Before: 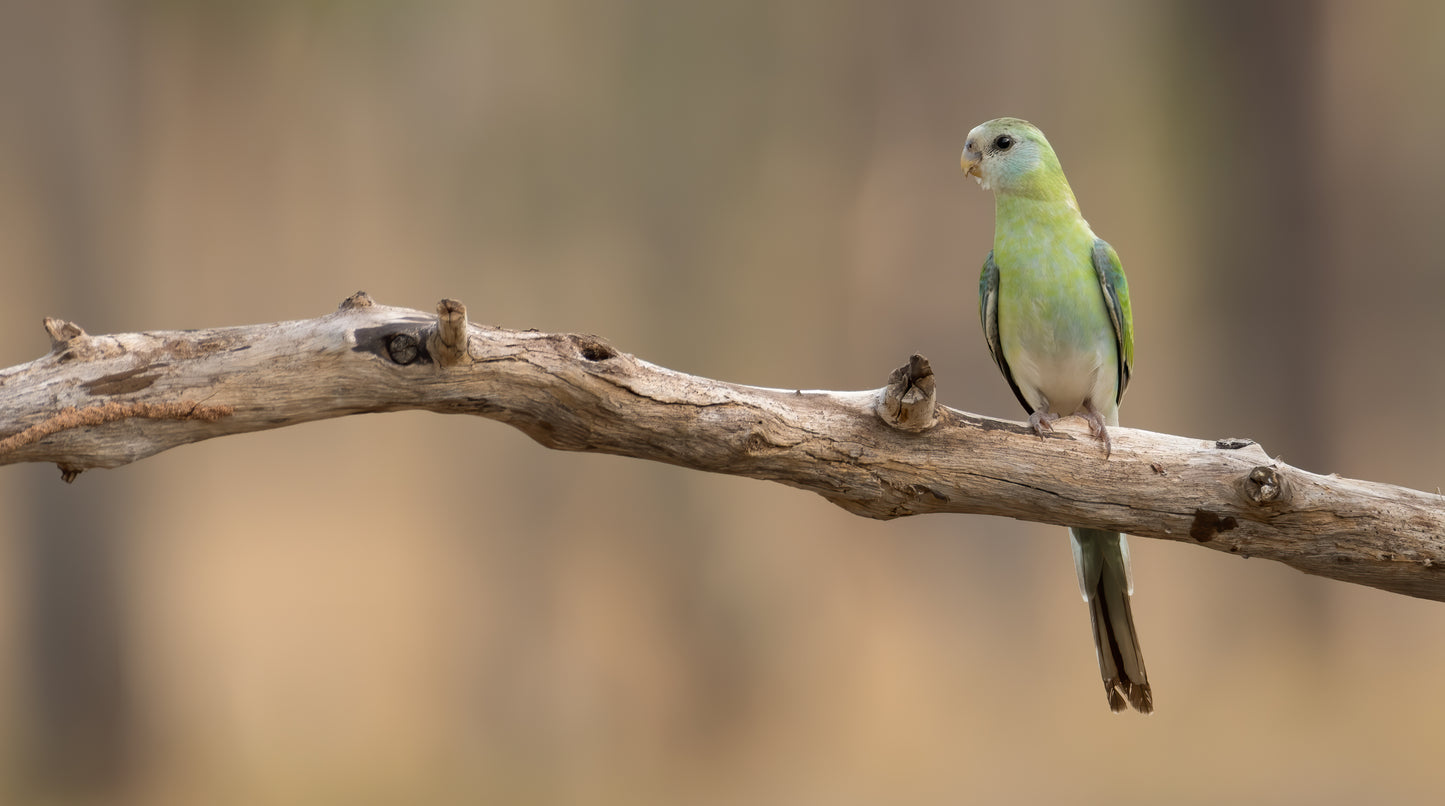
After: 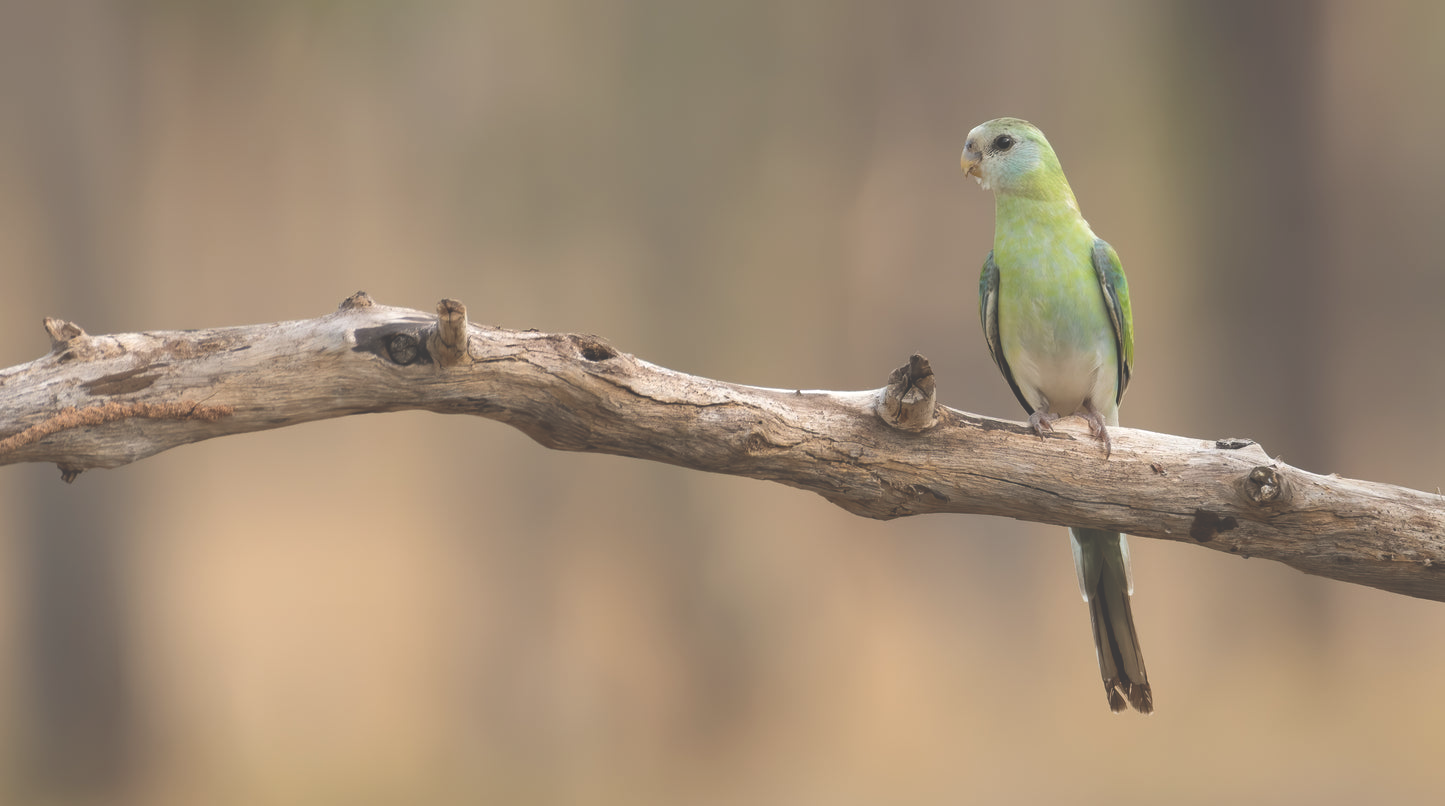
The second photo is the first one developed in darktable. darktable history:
tone equalizer: on, module defaults
exposure: black level correction -0.041, exposure 0.064 EV, compensate highlight preservation false
